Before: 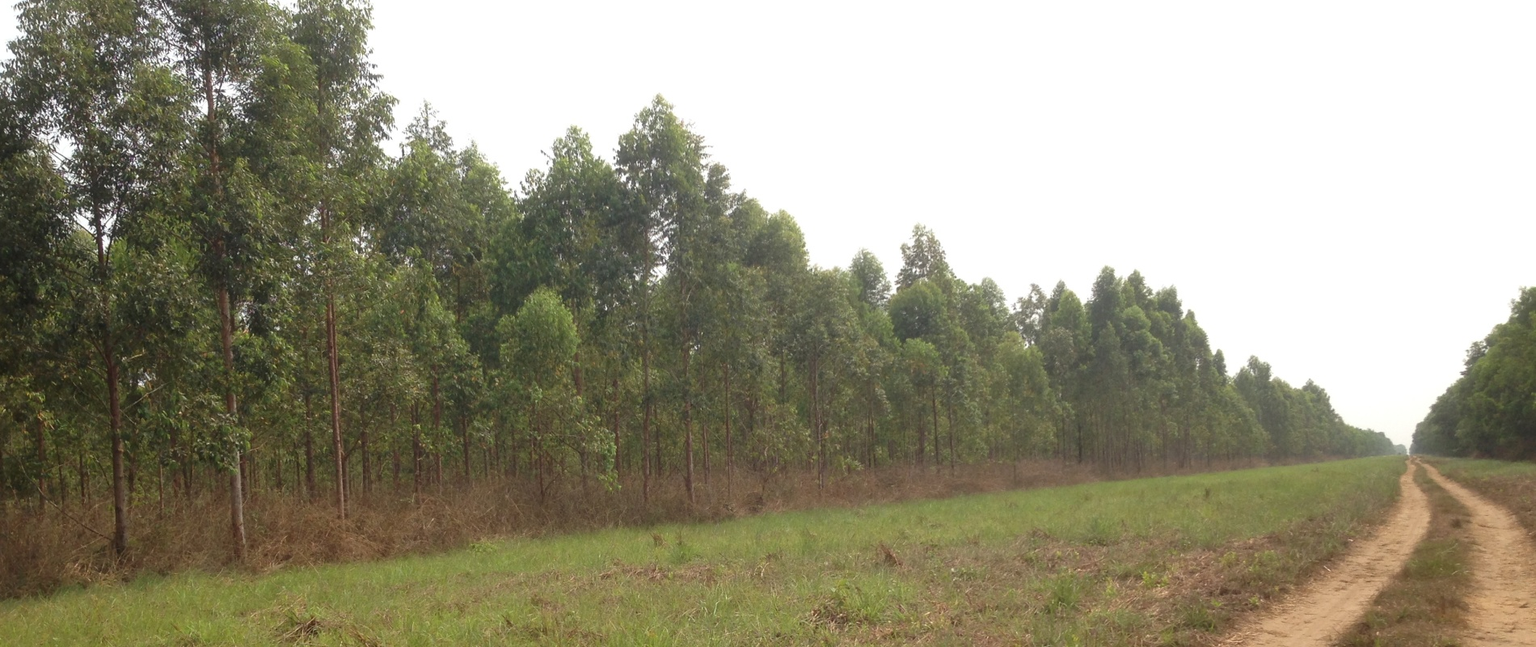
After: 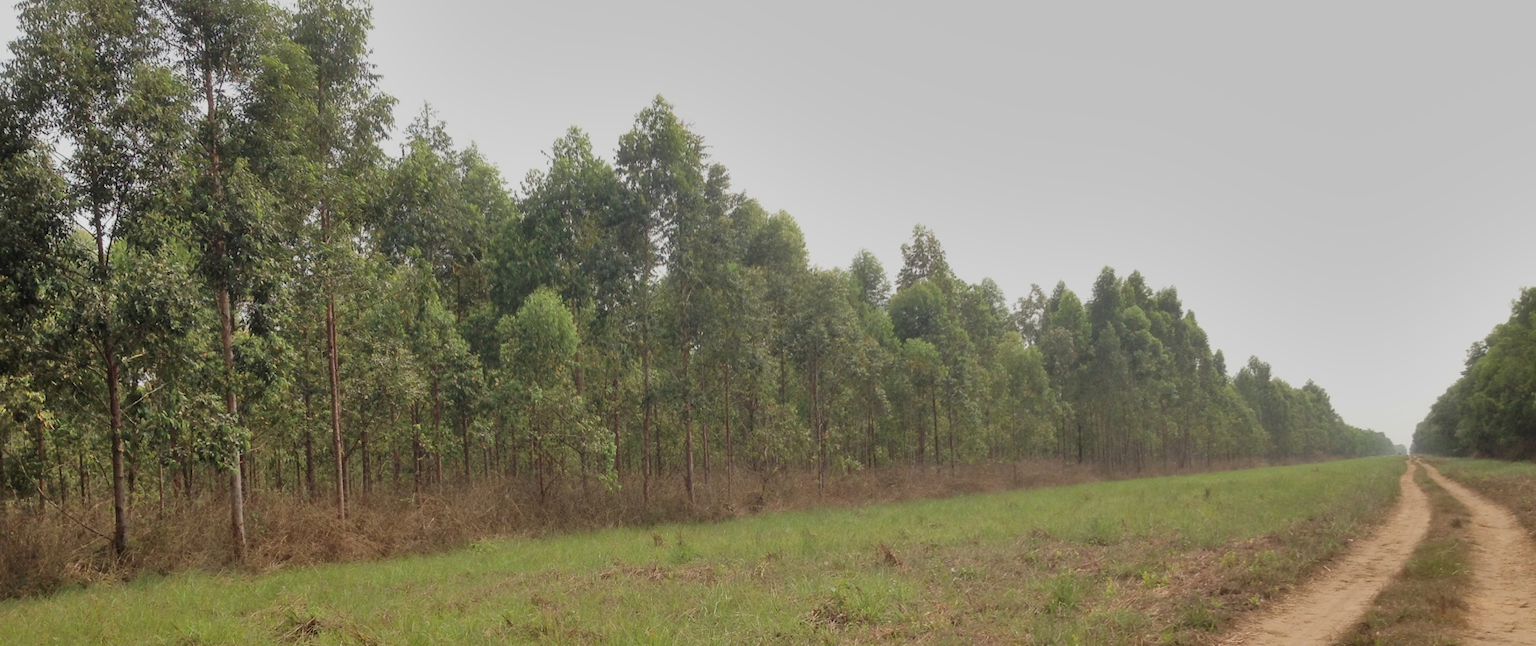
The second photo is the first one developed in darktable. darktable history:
filmic rgb: black relative exposure -7.65 EV, white relative exposure 4.56 EV, hardness 3.61
white balance: emerald 1
shadows and highlights: shadows 60, soften with gaussian
